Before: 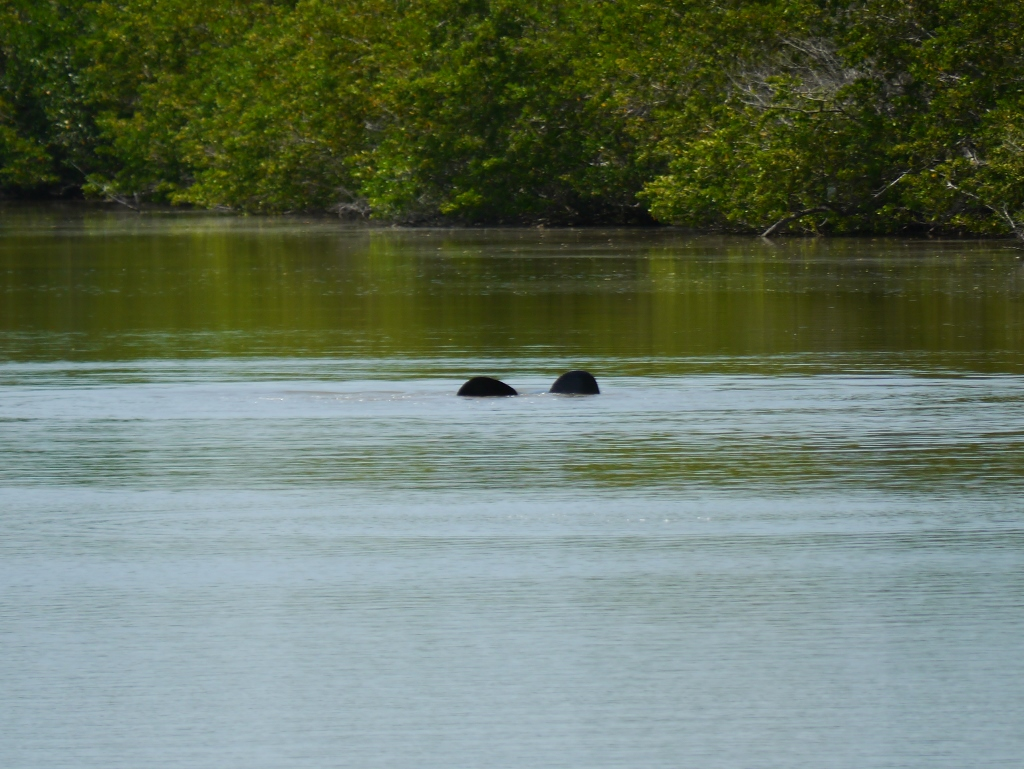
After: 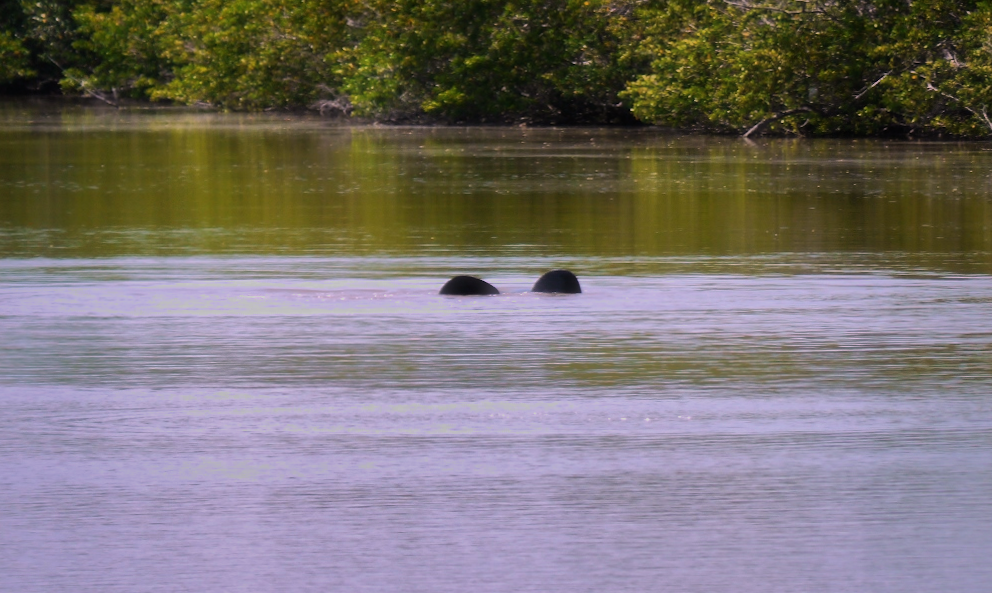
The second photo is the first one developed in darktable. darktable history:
haze removal: strength -0.1, adaptive false
crop and rotate: left 1.814%, top 12.818%, right 0.25%, bottom 9.225%
exposure: exposure 0.496 EV, compensate highlight preservation false
filmic rgb: middle gray luminance 18.42%, black relative exposure -11.45 EV, white relative exposure 2.55 EV, threshold 6 EV, target black luminance 0%, hardness 8.41, latitude 99%, contrast 1.084, shadows ↔ highlights balance 0.505%, add noise in highlights 0, preserve chrominance max RGB, color science v3 (2019), use custom middle-gray values true, iterations of high-quality reconstruction 0, contrast in highlights soft, enable highlight reconstruction true
tone equalizer: -7 EV 0.13 EV, smoothing diameter 25%, edges refinement/feathering 10, preserve details guided filter
white balance: red 1.188, blue 1.11
rotate and perspective: rotation 0.174°, lens shift (vertical) 0.013, lens shift (horizontal) 0.019, shear 0.001, automatic cropping original format, crop left 0.007, crop right 0.991, crop top 0.016, crop bottom 0.997
shadows and highlights: shadows -19.91, highlights -73.15
